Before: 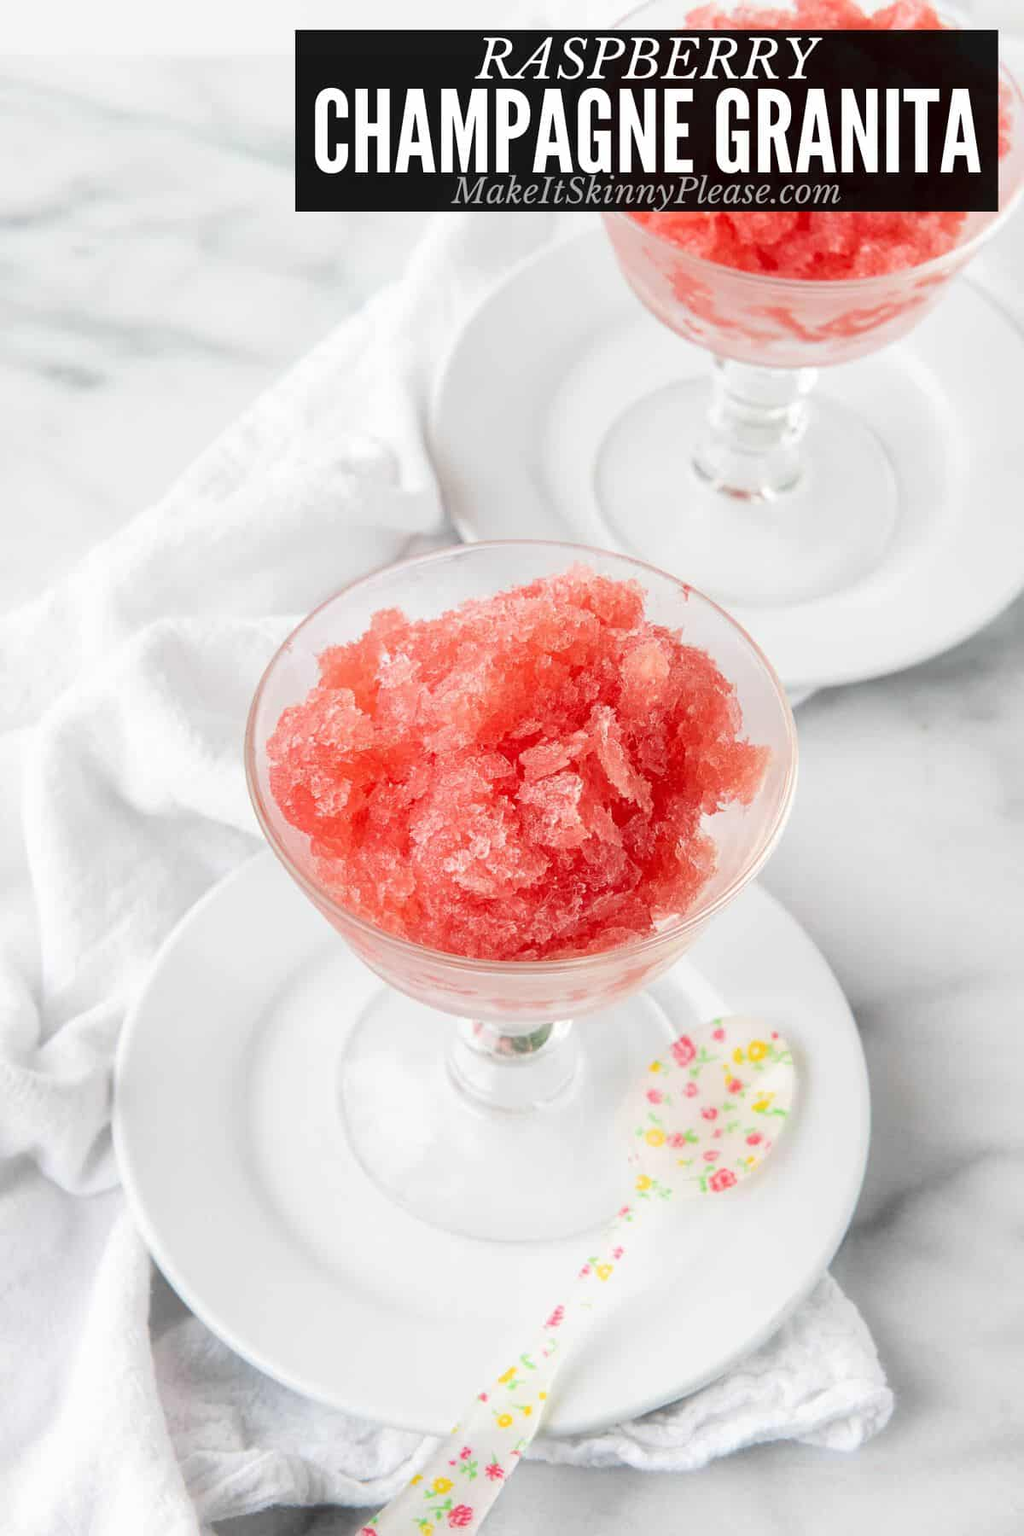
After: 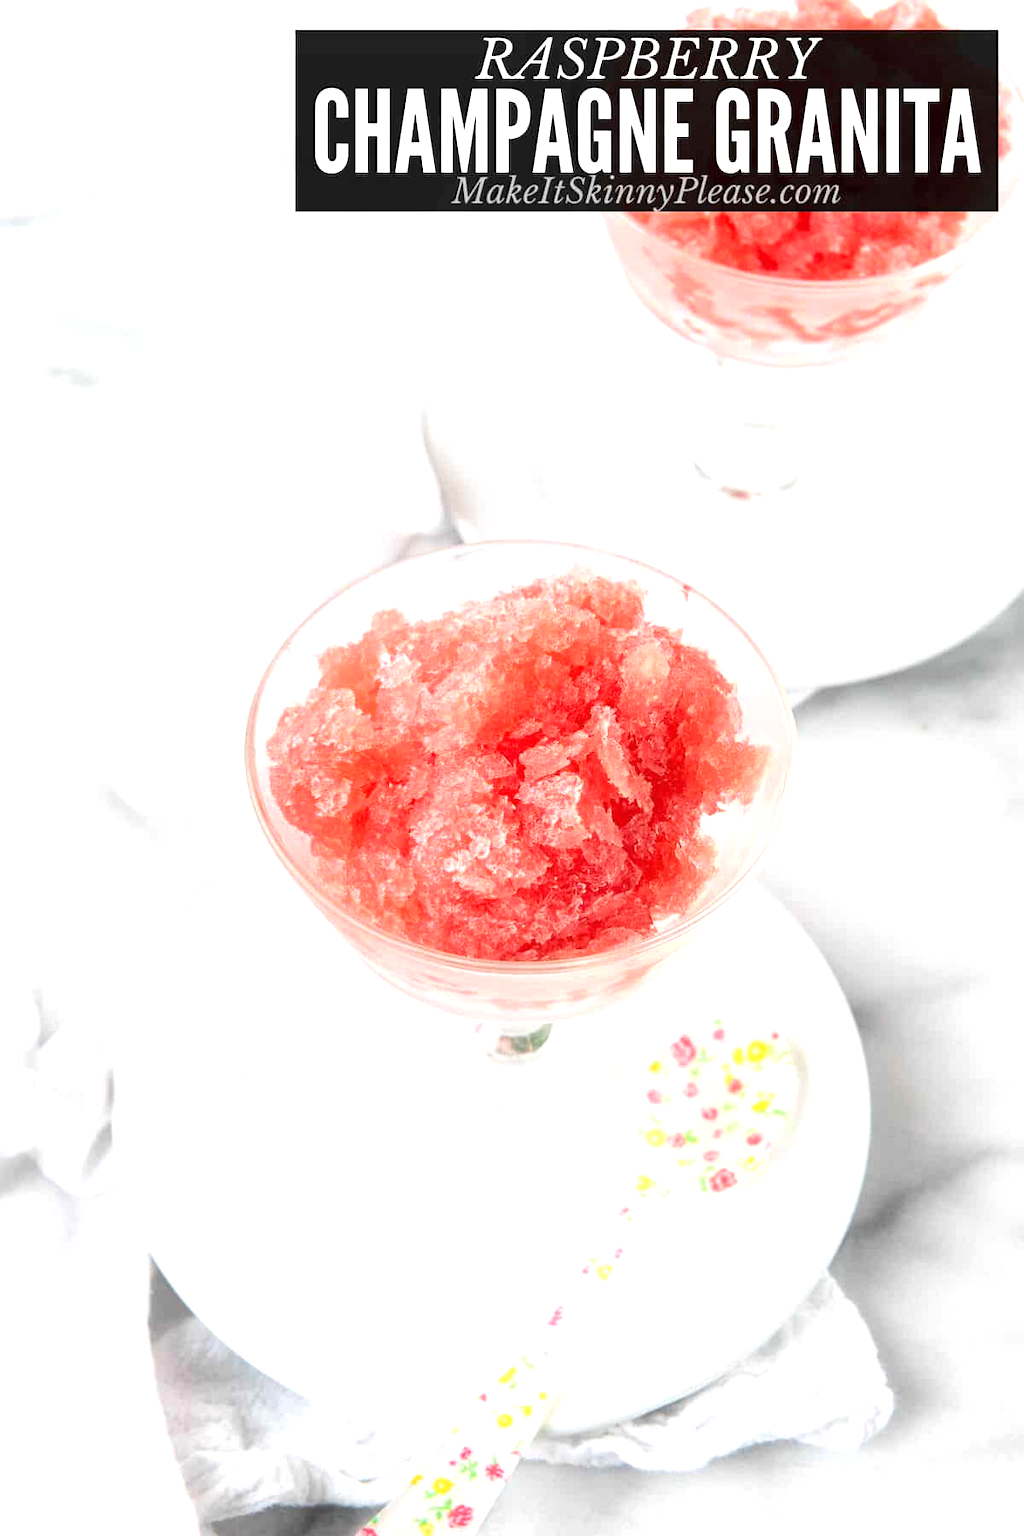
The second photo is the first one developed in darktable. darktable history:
exposure: exposure 0.635 EV, compensate highlight preservation false
